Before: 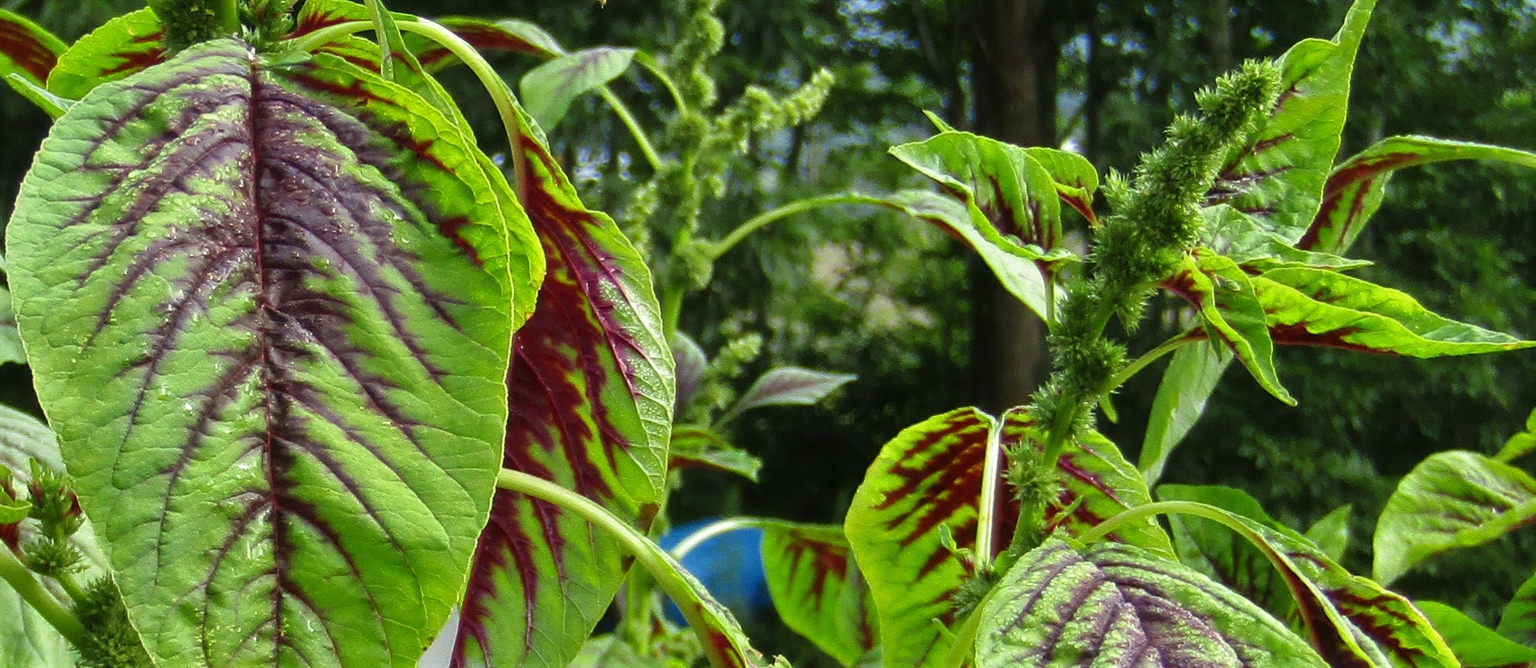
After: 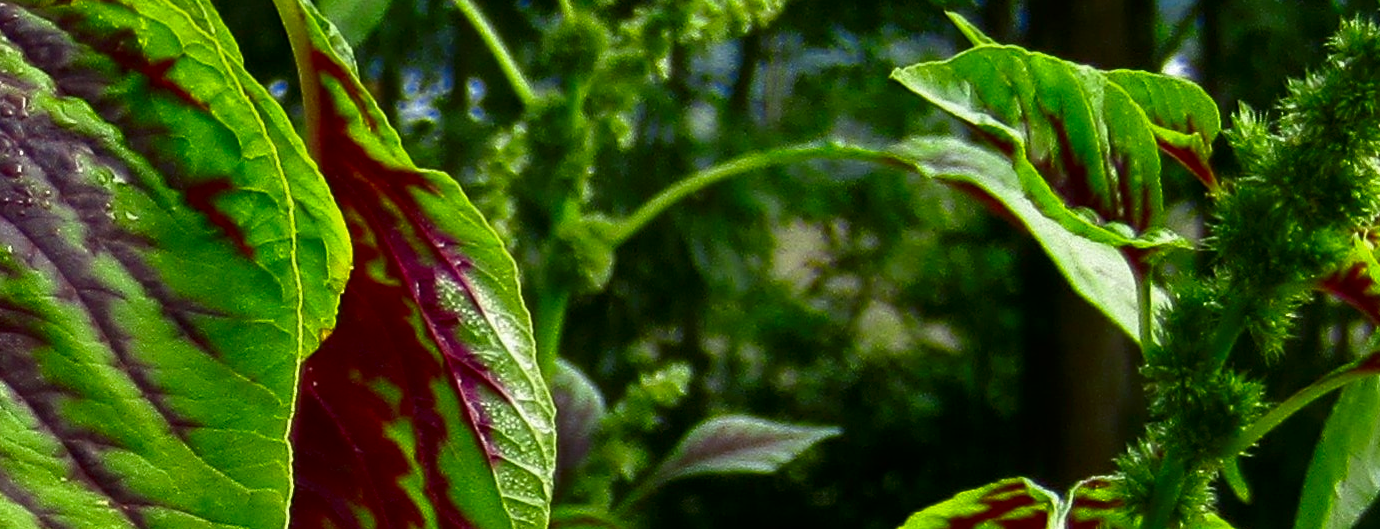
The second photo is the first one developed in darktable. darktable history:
contrast brightness saturation: brightness -0.25, saturation 0.2
crop: left 20.932%, top 15.471%, right 21.848%, bottom 34.081%
